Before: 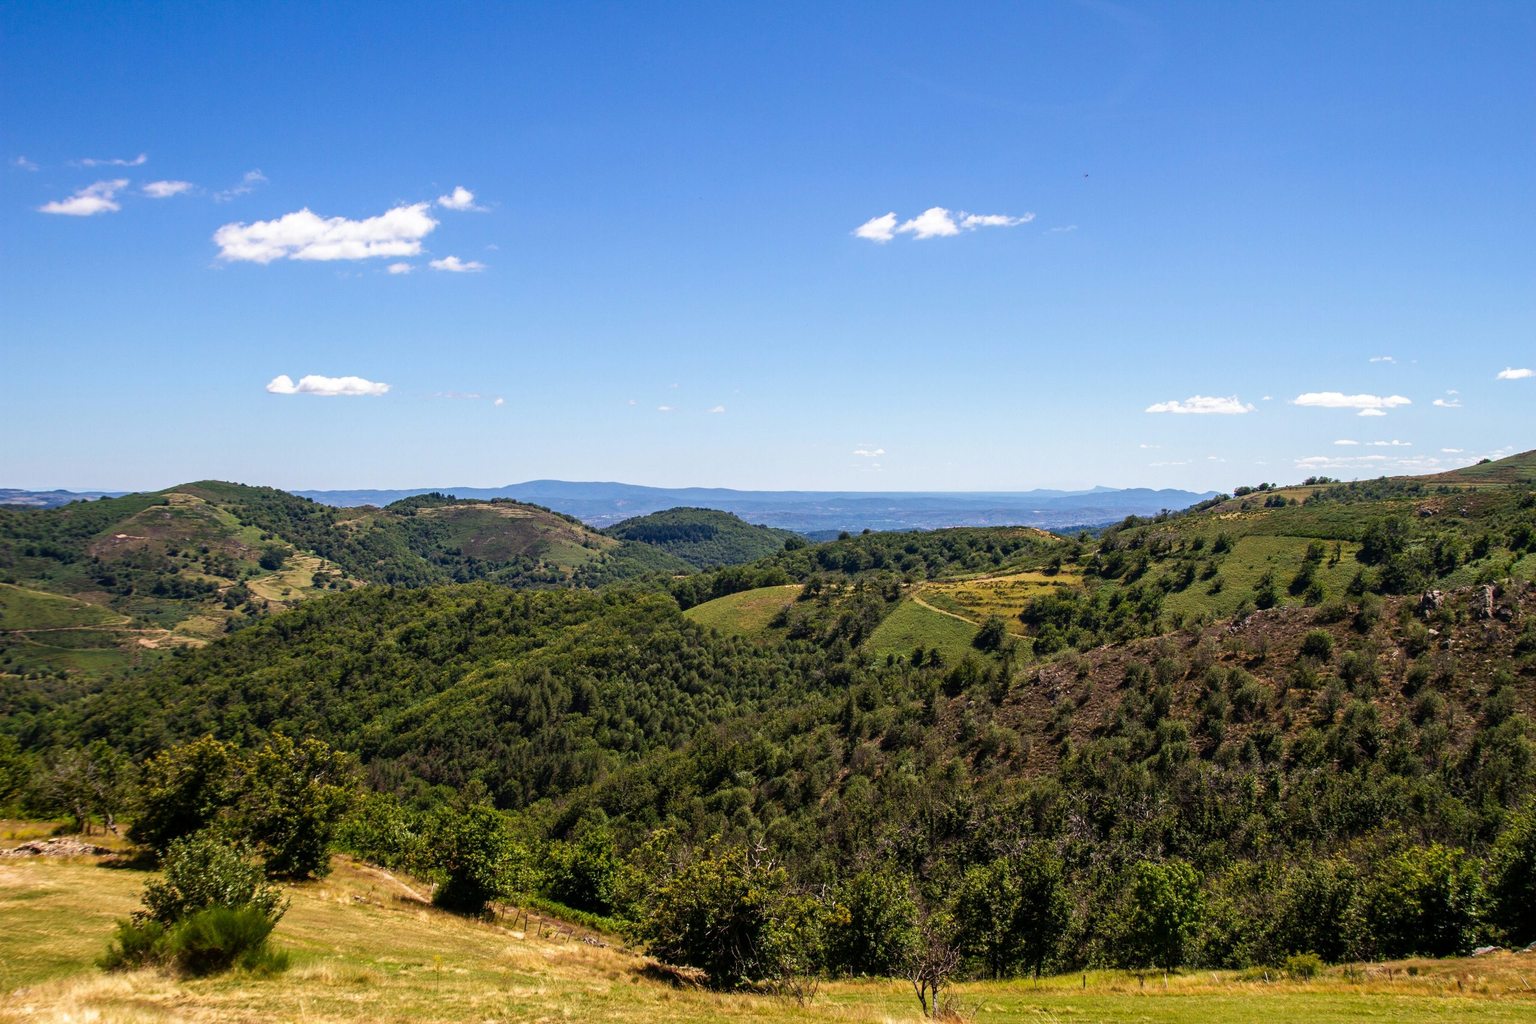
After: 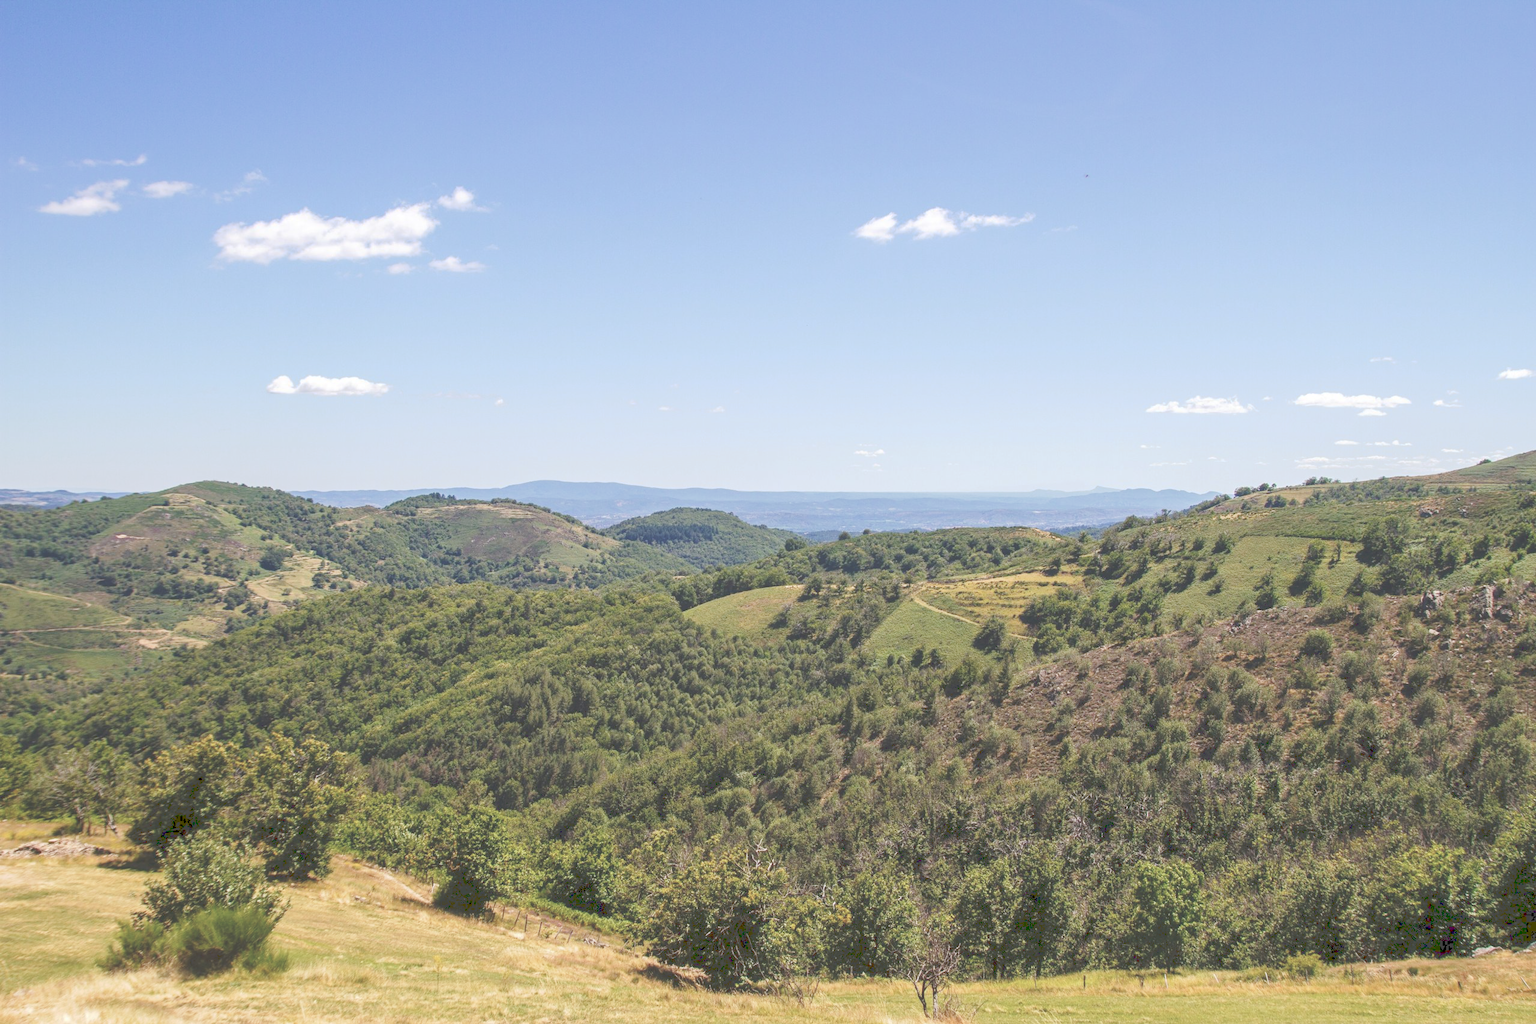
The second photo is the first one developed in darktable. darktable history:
tone curve: curves: ch0 [(0, 0) (0.003, 0.275) (0.011, 0.288) (0.025, 0.309) (0.044, 0.326) (0.069, 0.346) (0.1, 0.37) (0.136, 0.396) (0.177, 0.432) (0.224, 0.473) (0.277, 0.516) (0.335, 0.566) (0.399, 0.611) (0.468, 0.661) (0.543, 0.711) (0.623, 0.761) (0.709, 0.817) (0.801, 0.867) (0.898, 0.911) (1, 1)], preserve colors none
